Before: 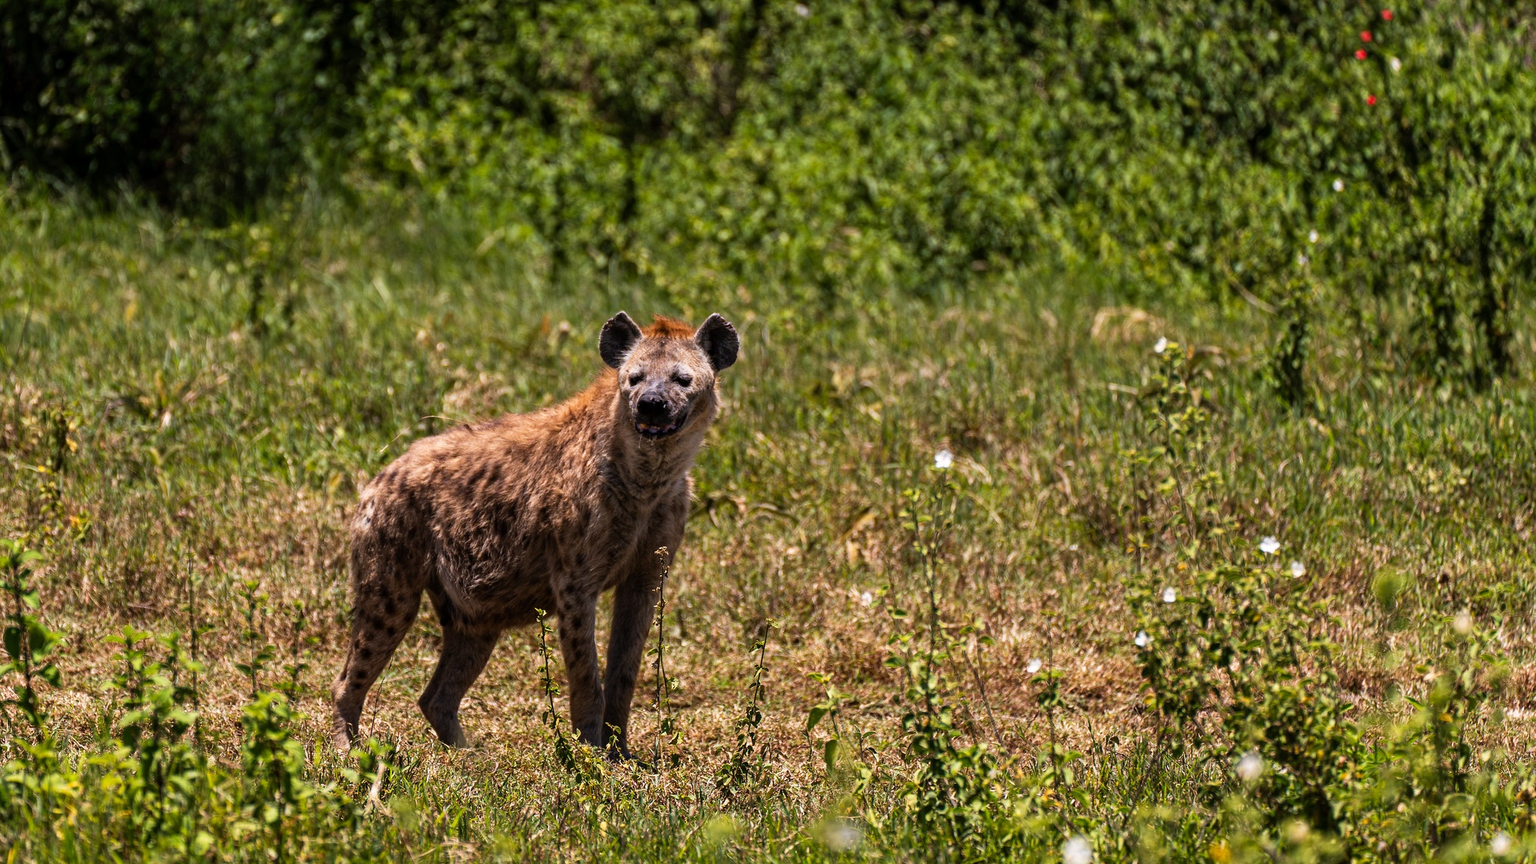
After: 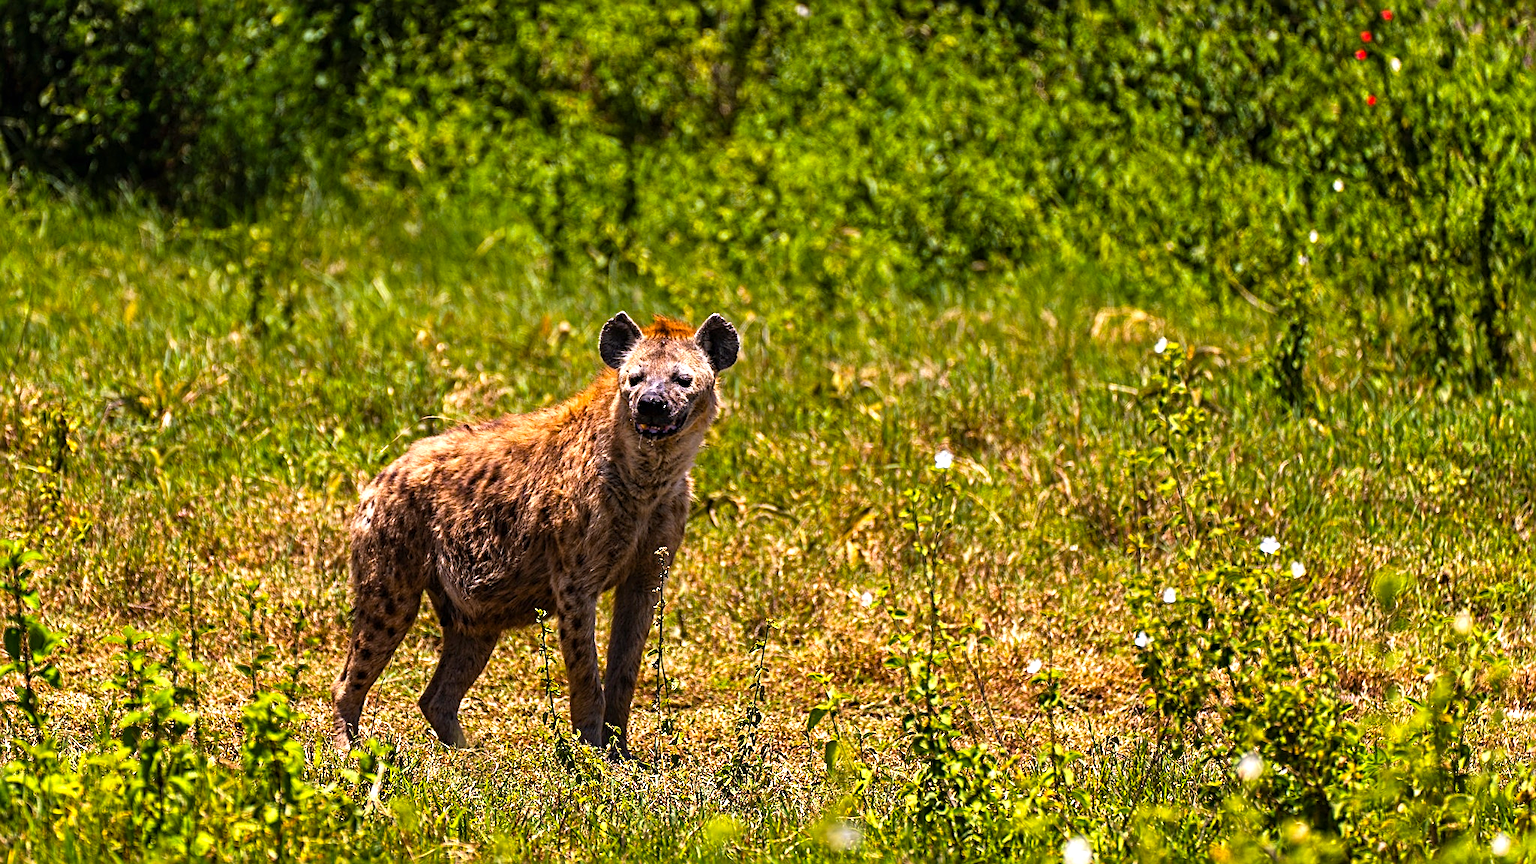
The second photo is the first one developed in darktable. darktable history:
sharpen: radius 2.534, amount 0.62
color balance rgb: highlights gain › luminance 9.903%, perceptual saturation grading › global saturation 30.1%, global vibrance 20%
exposure: black level correction 0, exposure 0.499 EV, compensate highlight preservation false
shadows and highlights: shadows 31.83, highlights -33.02, shadows color adjustment 97.66%, soften with gaussian
